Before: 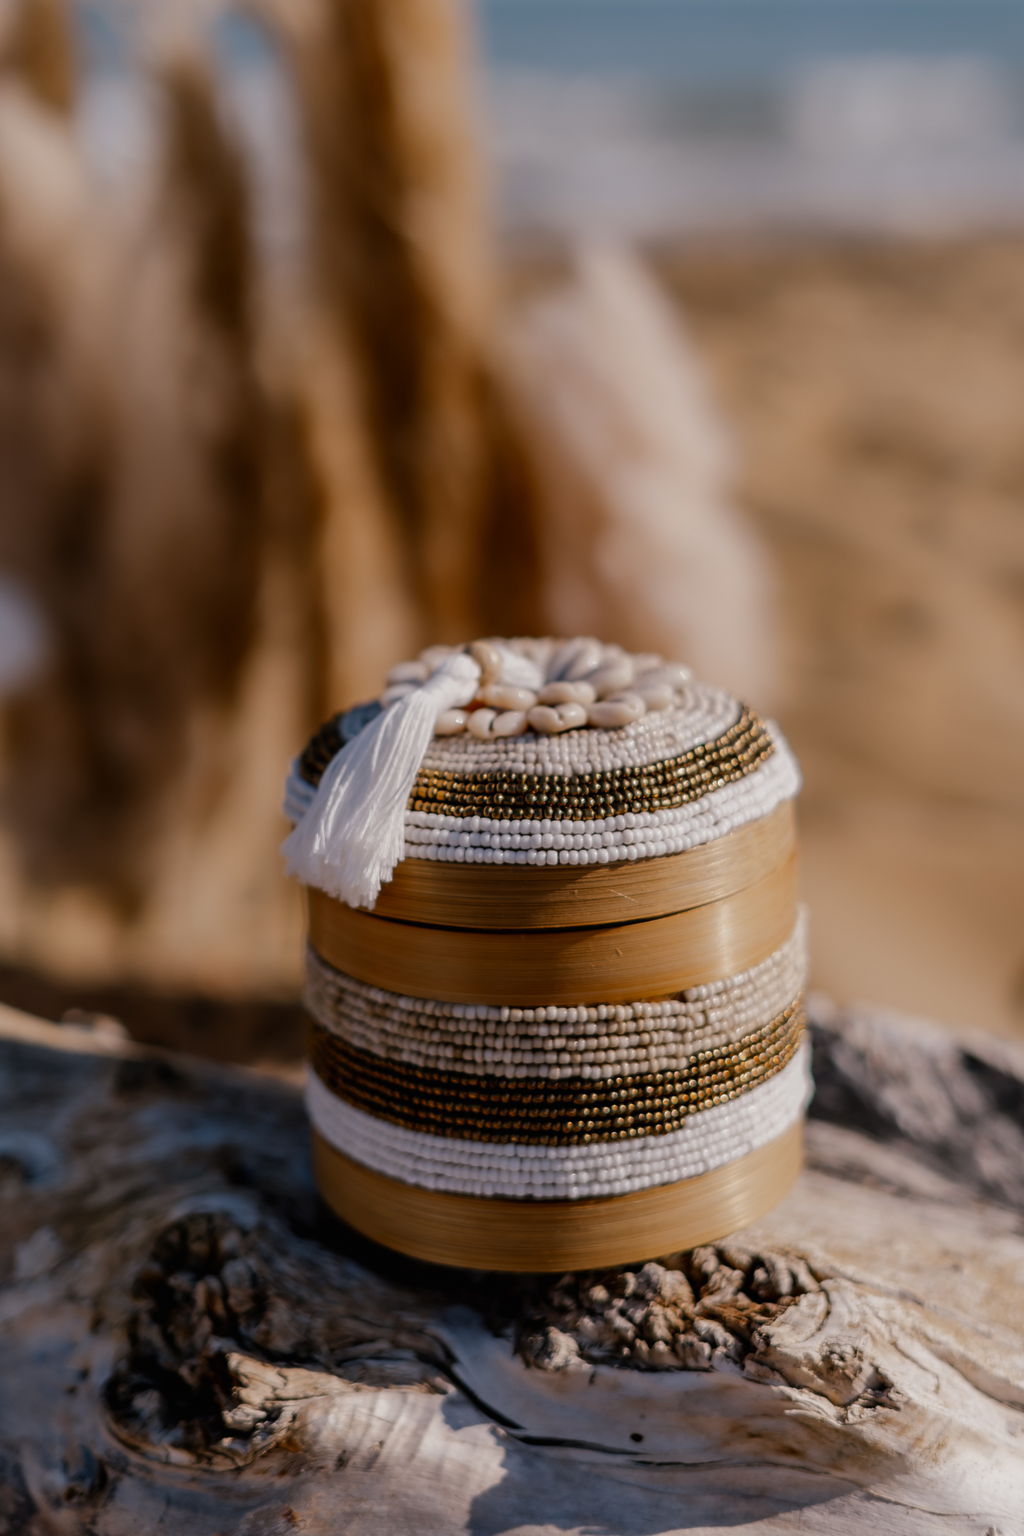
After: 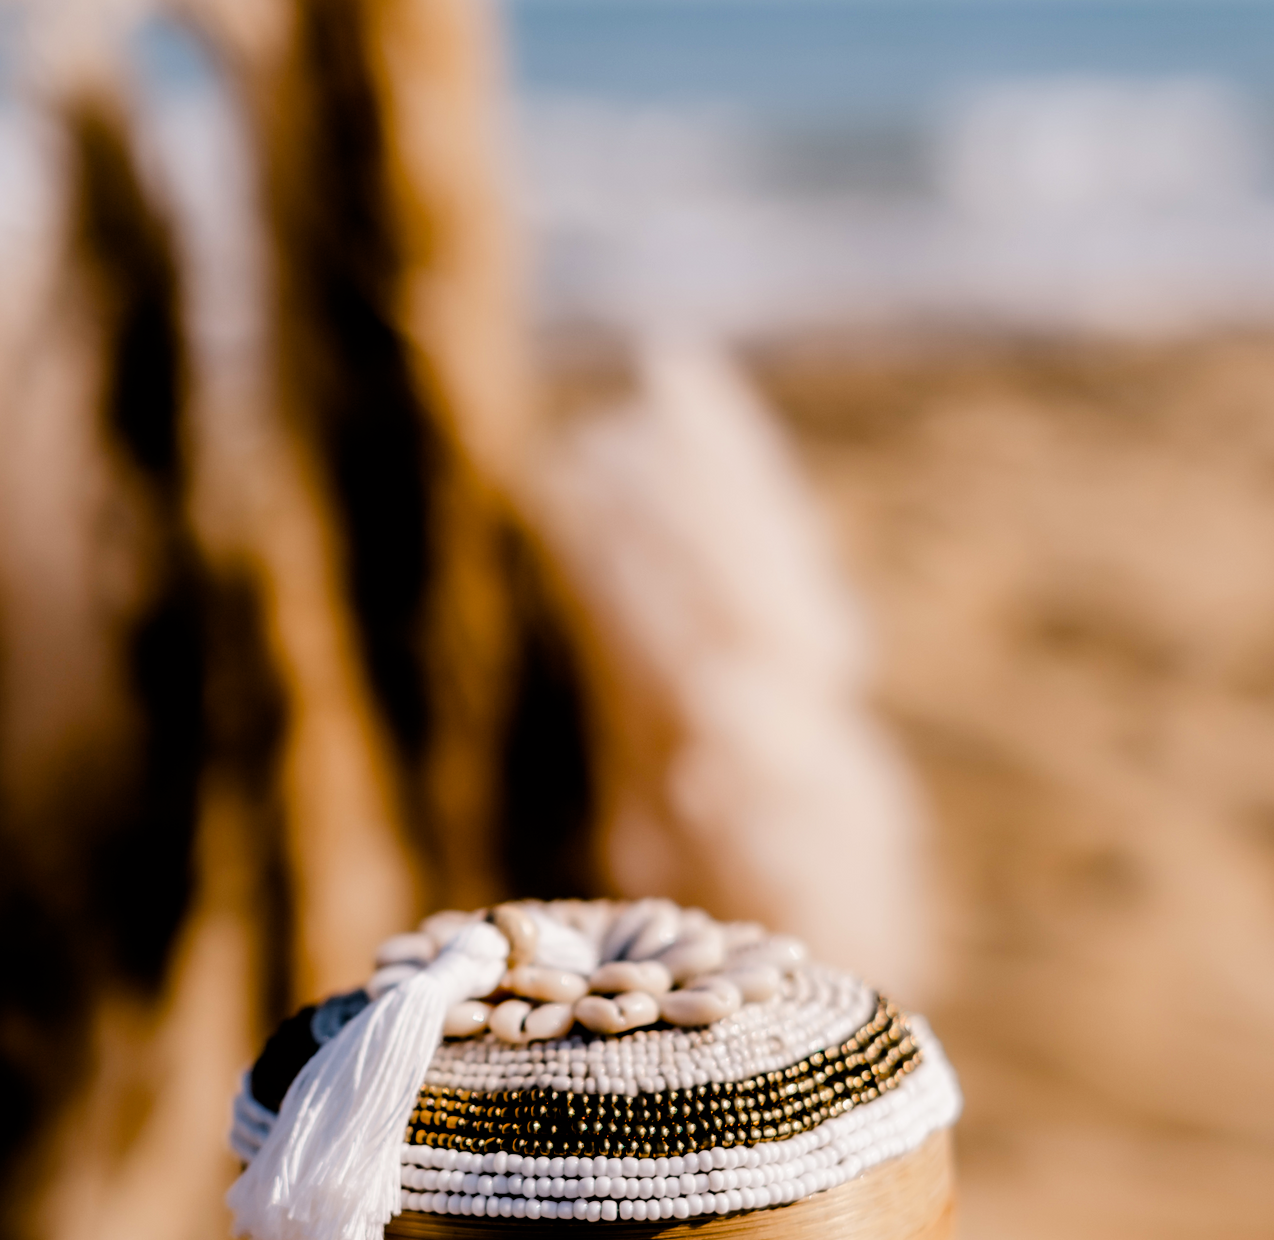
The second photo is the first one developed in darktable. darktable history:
exposure: black level correction 0.001, exposure 0.3 EV, compensate highlight preservation false
color balance rgb: perceptual saturation grading › global saturation 20%, perceptual saturation grading › highlights -25%, perceptual saturation grading › shadows 50%
white balance: red 1, blue 1
filmic rgb: black relative exposure -3.86 EV, white relative exposure 3.48 EV, hardness 2.63, contrast 1.103
crop and rotate: left 11.812%, bottom 42.776%
tone equalizer: -8 EV -0.75 EV, -7 EV -0.7 EV, -6 EV -0.6 EV, -5 EV -0.4 EV, -3 EV 0.4 EV, -2 EV 0.6 EV, -1 EV 0.7 EV, +0 EV 0.75 EV, edges refinement/feathering 500, mask exposure compensation -1.57 EV, preserve details no
